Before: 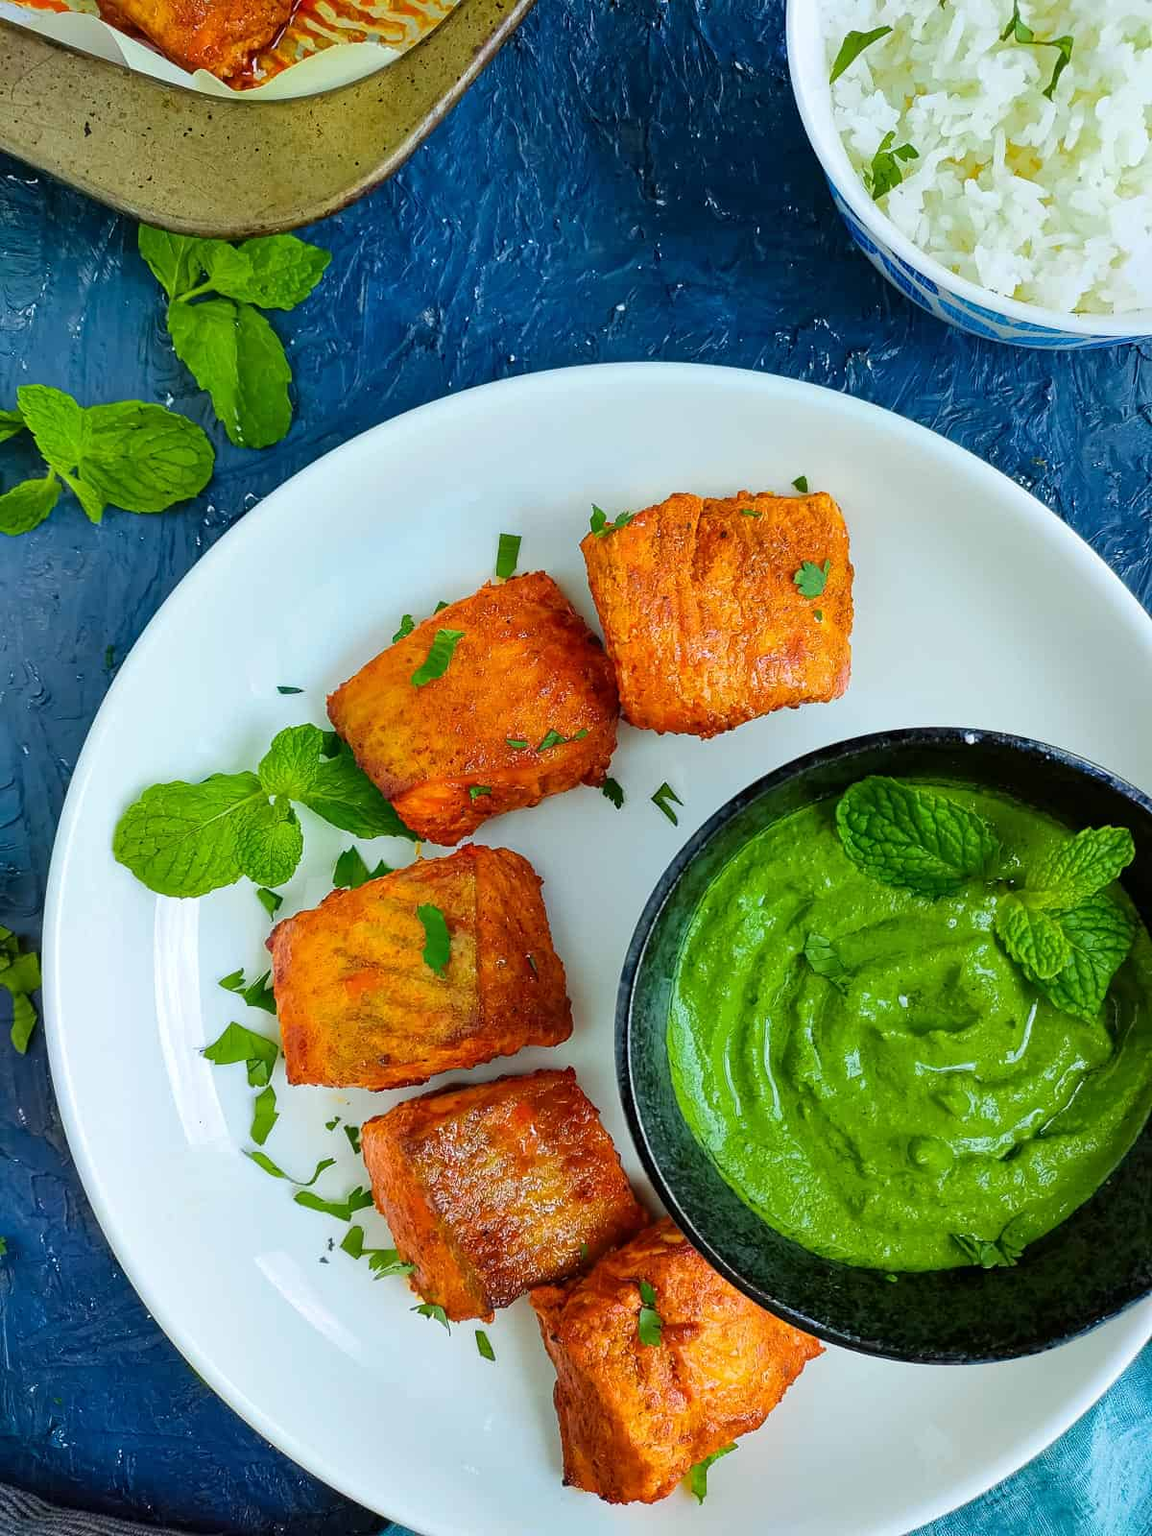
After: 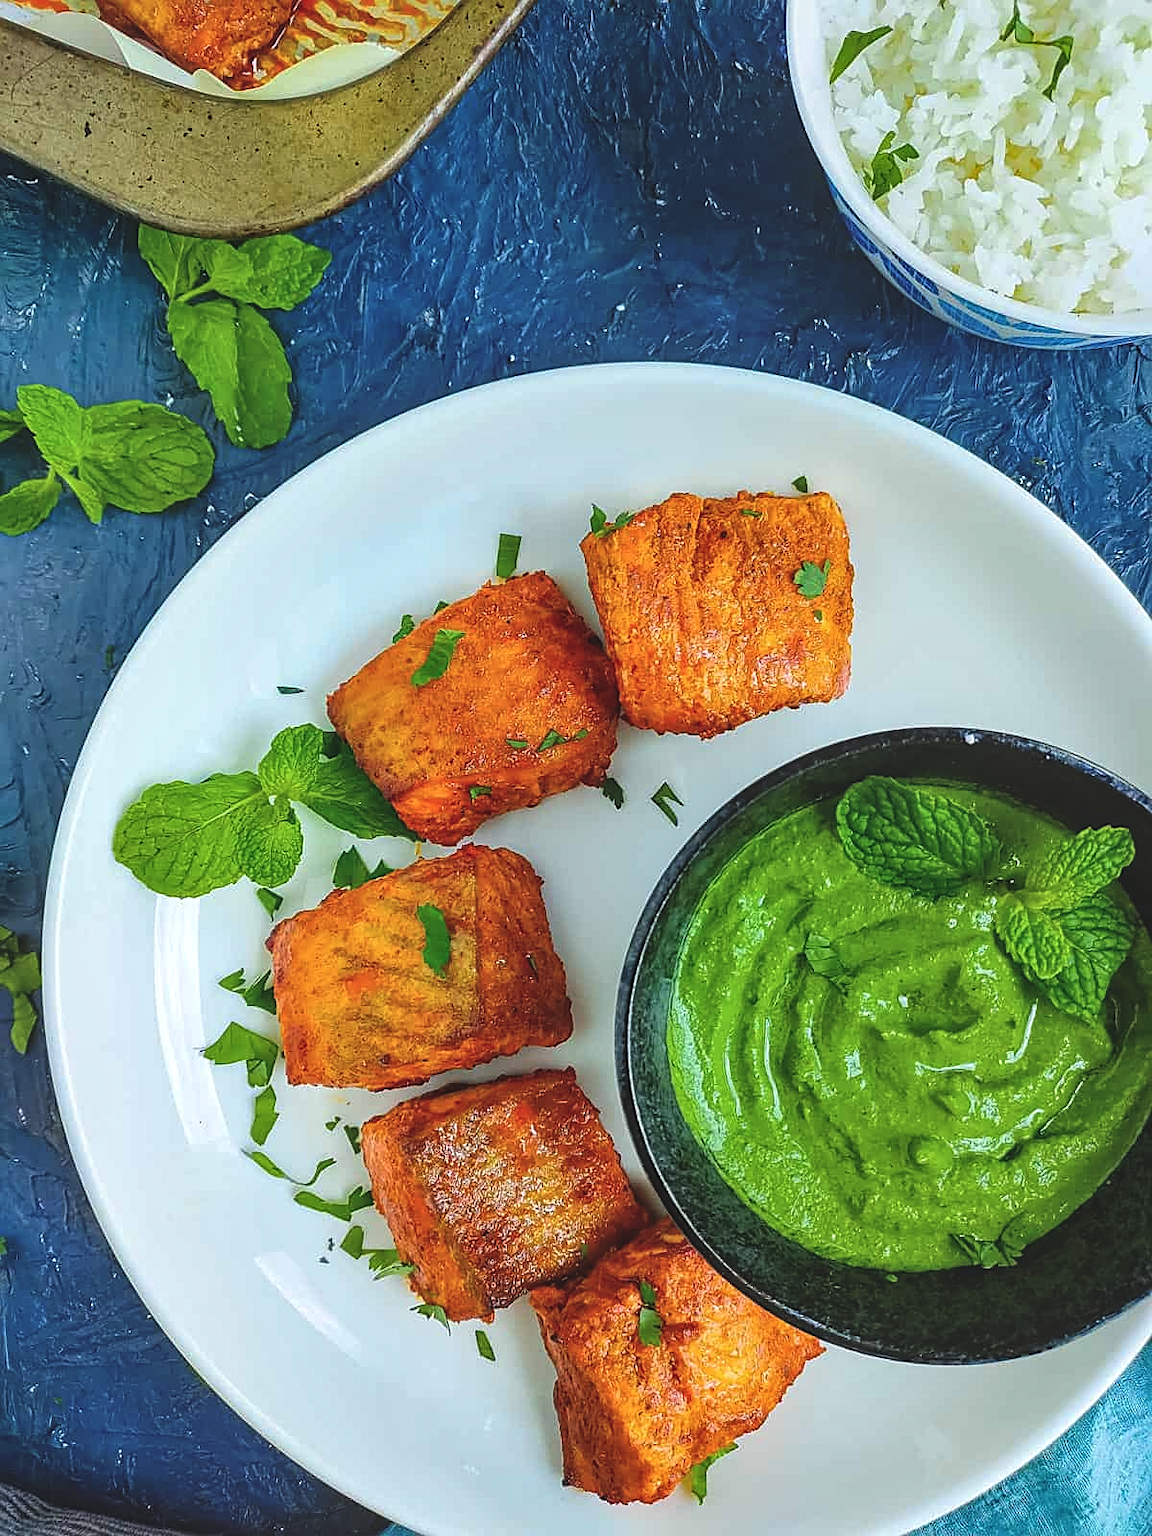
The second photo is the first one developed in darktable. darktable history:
local contrast: on, module defaults
exposure: black level correction -0.015, compensate highlight preservation false
sharpen: on, module defaults
